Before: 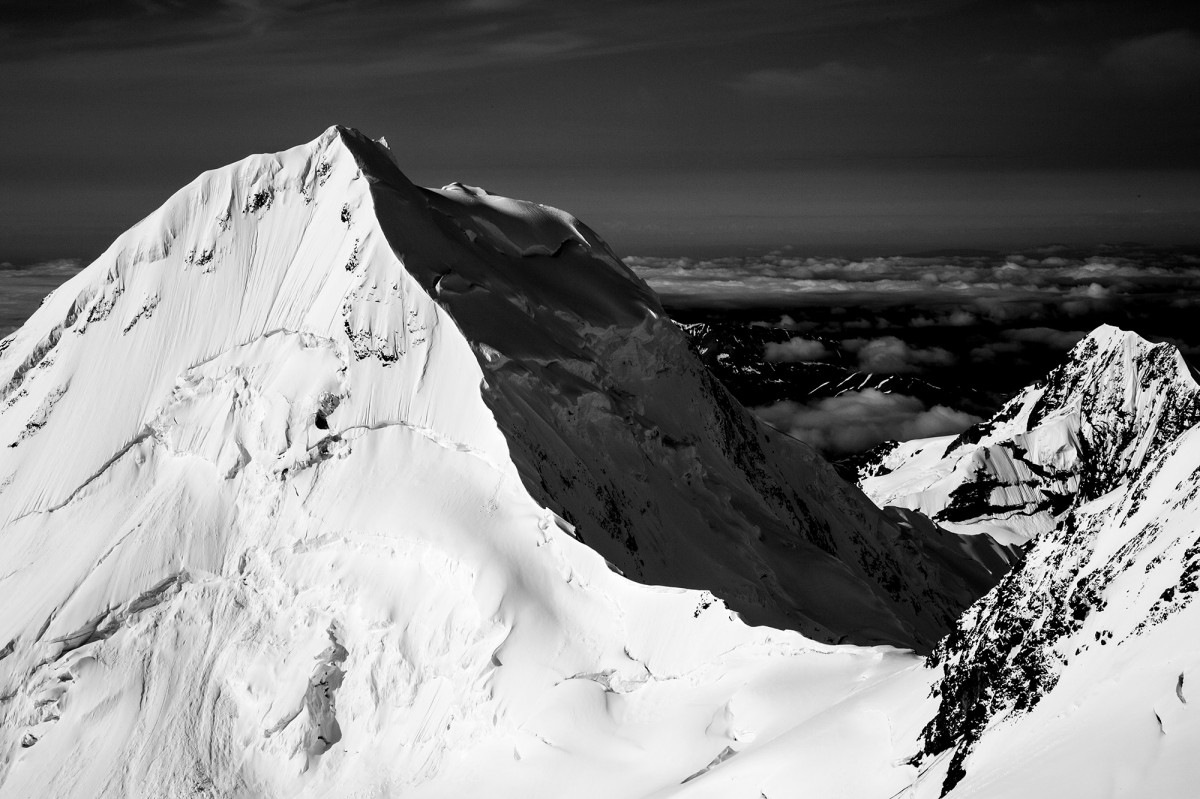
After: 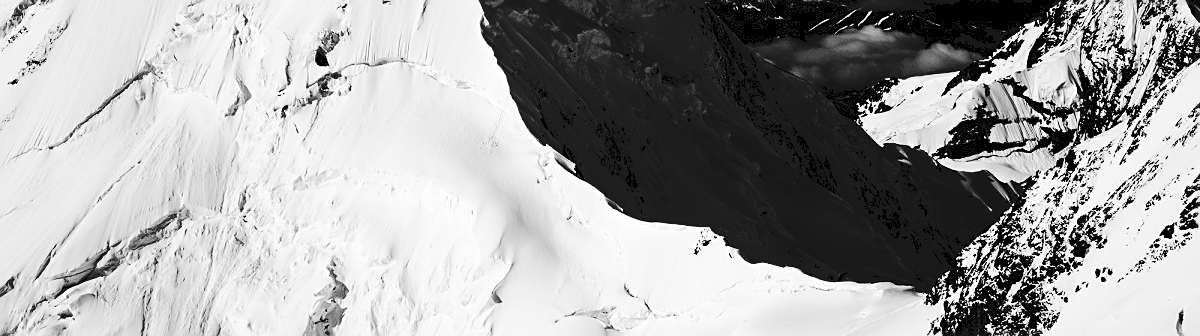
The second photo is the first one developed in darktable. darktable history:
crop: top 45.551%, bottom 12.262%
sharpen: on, module defaults
tone curve: curves: ch0 [(0, 0) (0.003, 0.084) (0.011, 0.084) (0.025, 0.084) (0.044, 0.084) (0.069, 0.085) (0.1, 0.09) (0.136, 0.1) (0.177, 0.119) (0.224, 0.144) (0.277, 0.205) (0.335, 0.298) (0.399, 0.417) (0.468, 0.525) (0.543, 0.631) (0.623, 0.72) (0.709, 0.8) (0.801, 0.867) (0.898, 0.934) (1, 1)], preserve colors none
